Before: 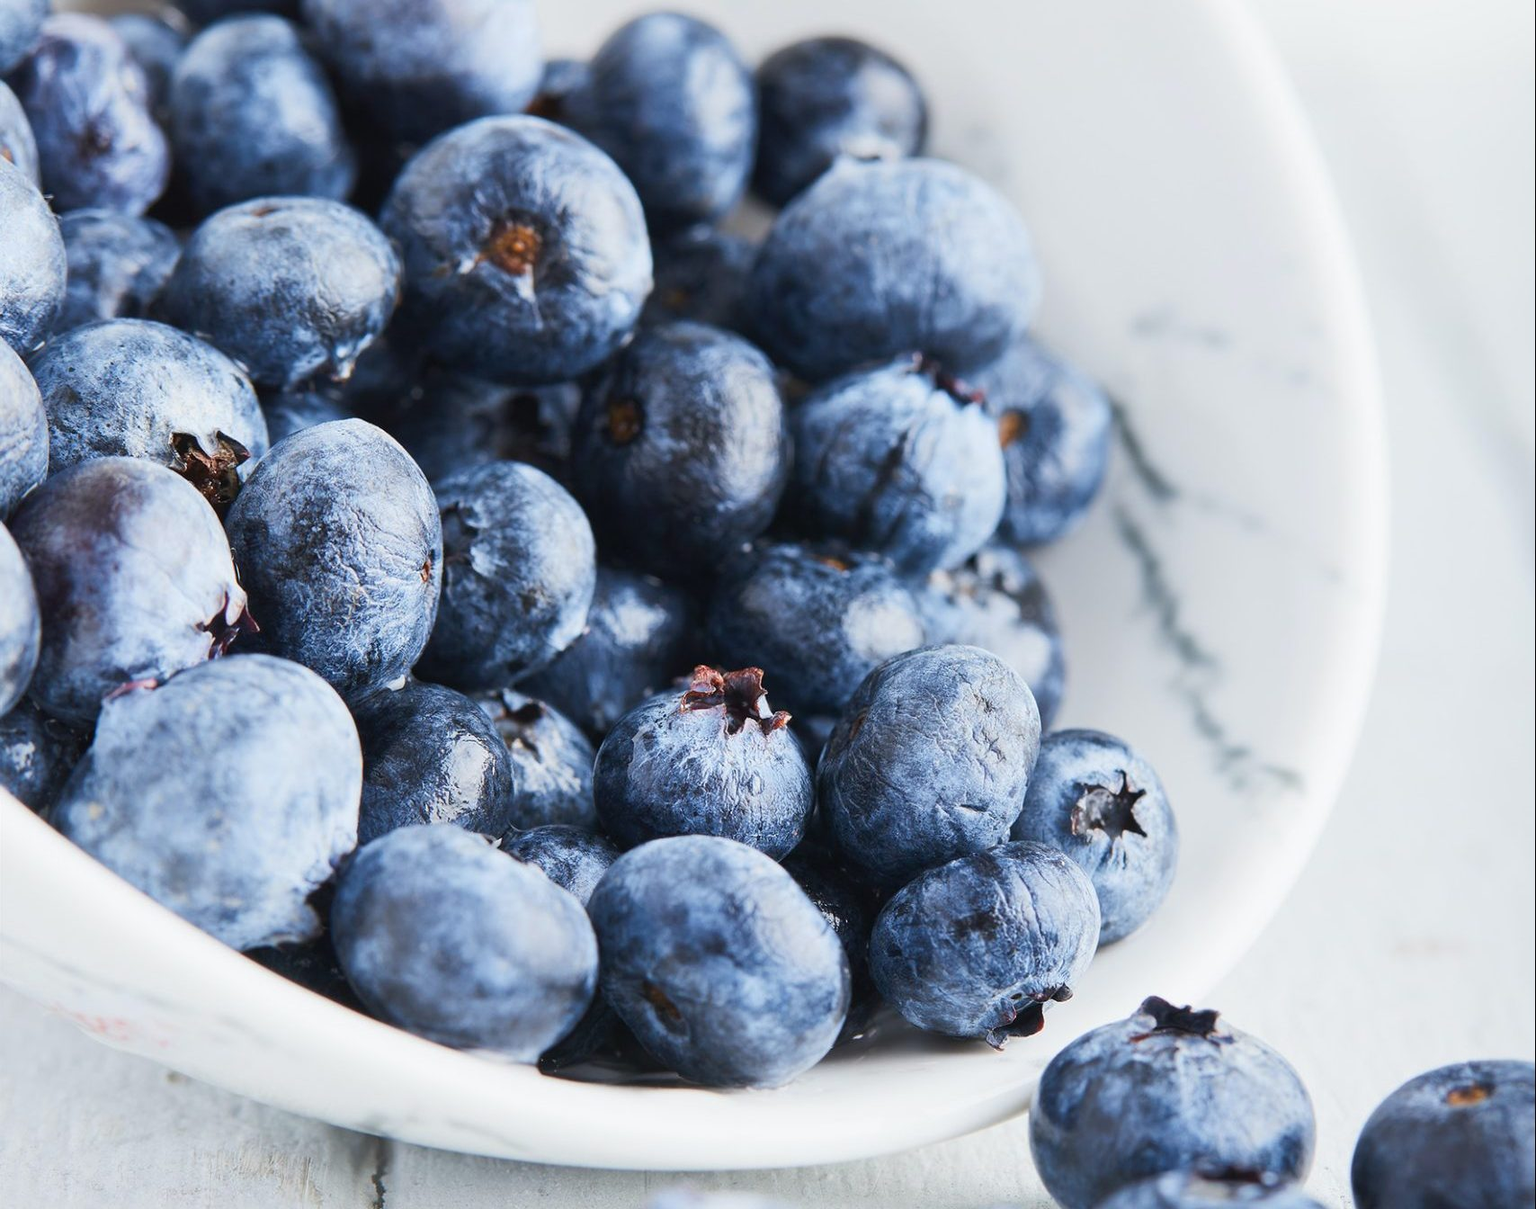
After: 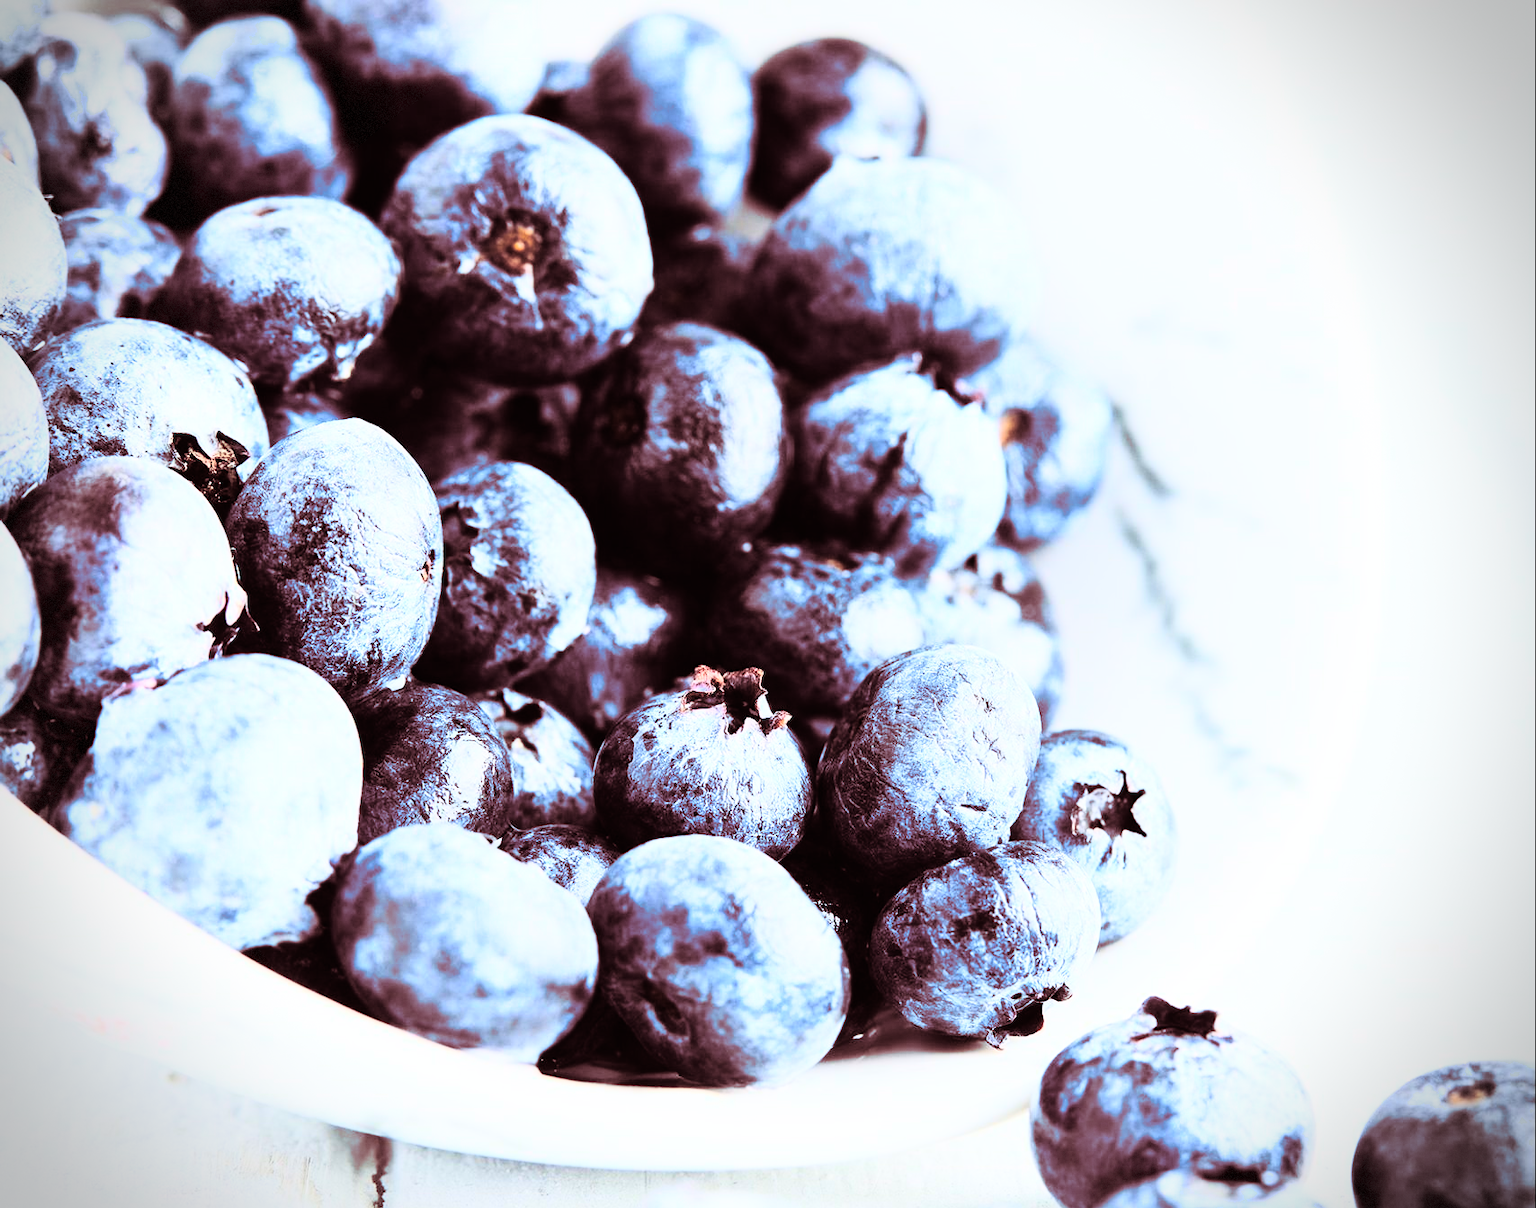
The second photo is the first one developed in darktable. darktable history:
split-toning: highlights › hue 187.2°, highlights › saturation 0.83, balance -68.05, compress 56.43%
rgb curve: curves: ch0 [(0, 0) (0.21, 0.15) (0.24, 0.21) (0.5, 0.75) (0.75, 0.96) (0.89, 0.99) (1, 1)]; ch1 [(0, 0.02) (0.21, 0.13) (0.25, 0.2) (0.5, 0.67) (0.75, 0.9) (0.89, 0.97) (1, 1)]; ch2 [(0, 0.02) (0.21, 0.13) (0.25, 0.2) (0.5, 0.67) (0.75, 0.9) (0.89, 0.97) (1, 1)], compensate middle gray true
vignetting: dithering 8-bit output, unbound false
